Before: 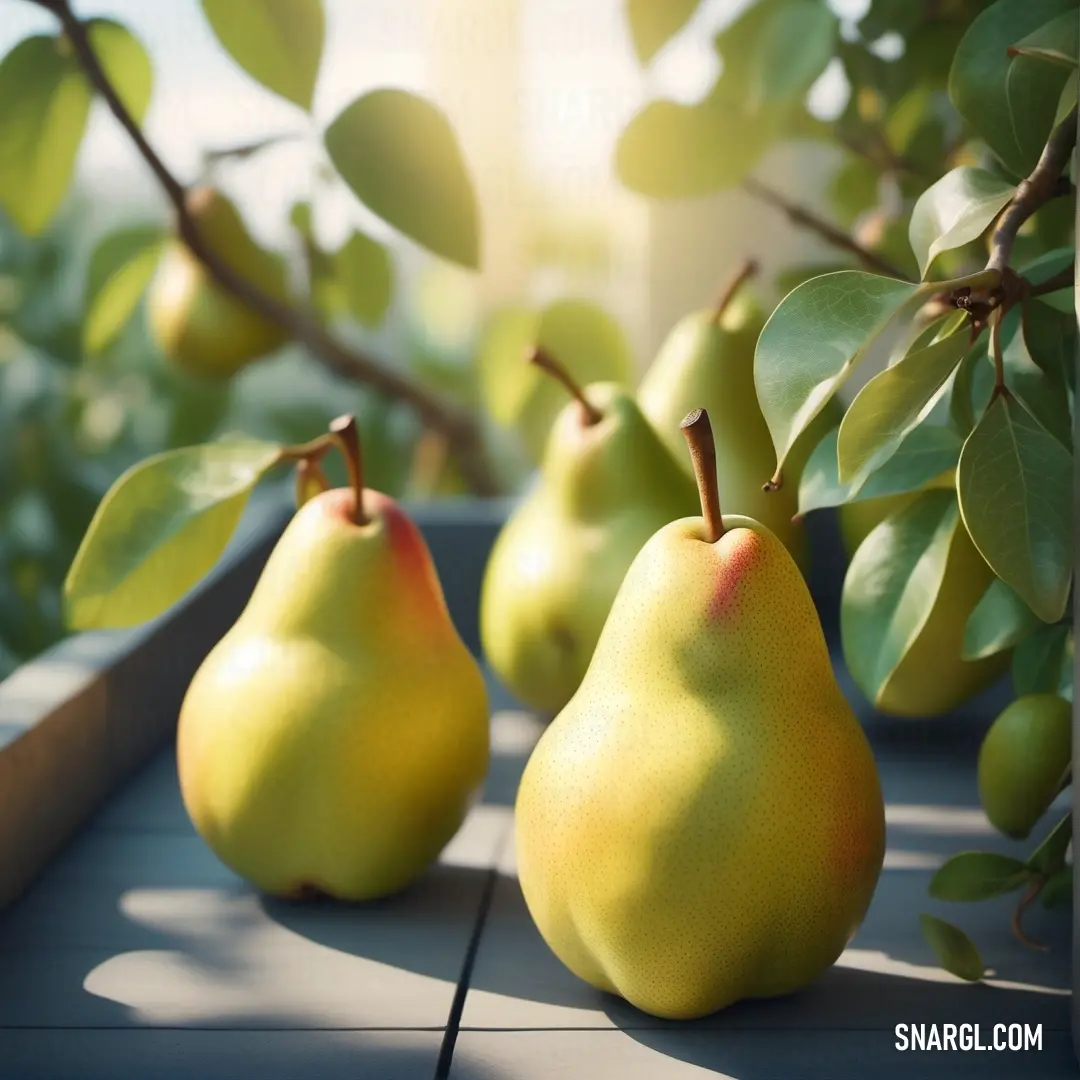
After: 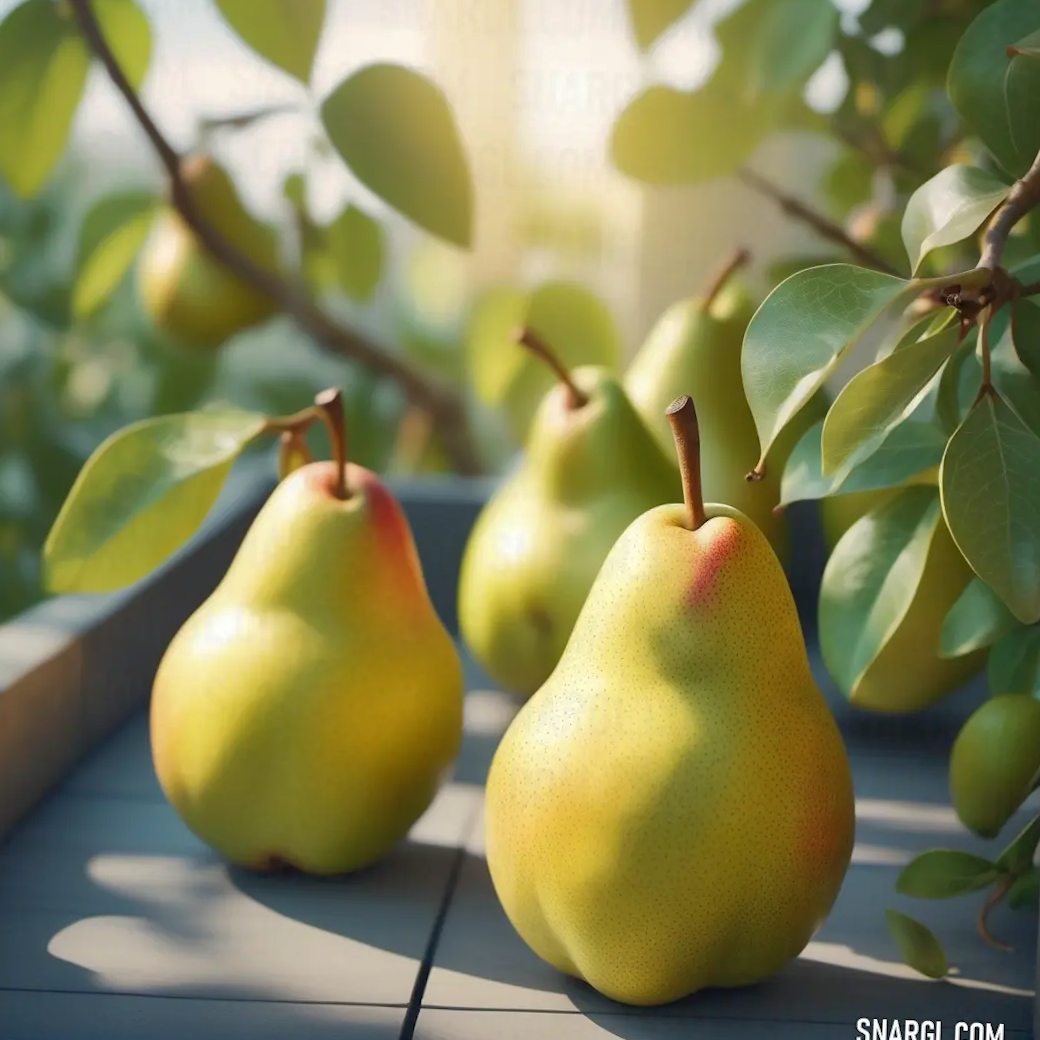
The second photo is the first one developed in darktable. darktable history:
shadows and highlights: on, module defaults
crop and rotate: angle -2.22°
